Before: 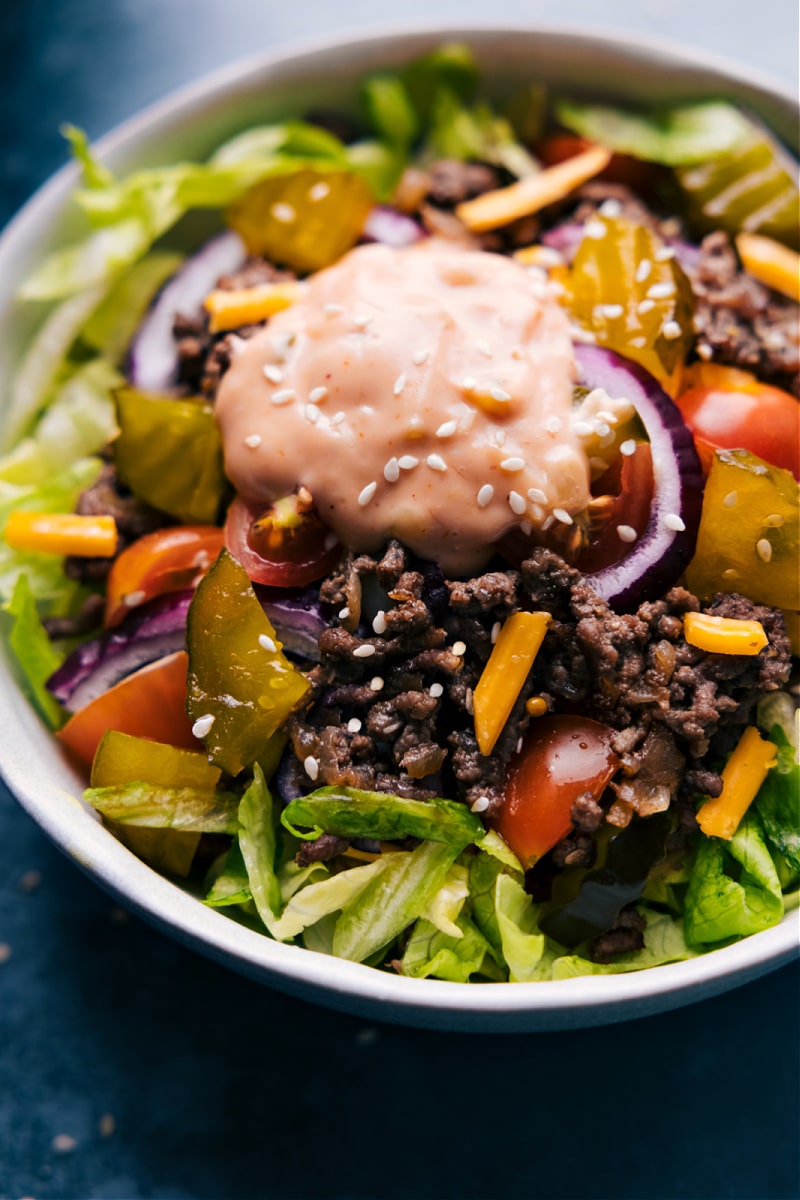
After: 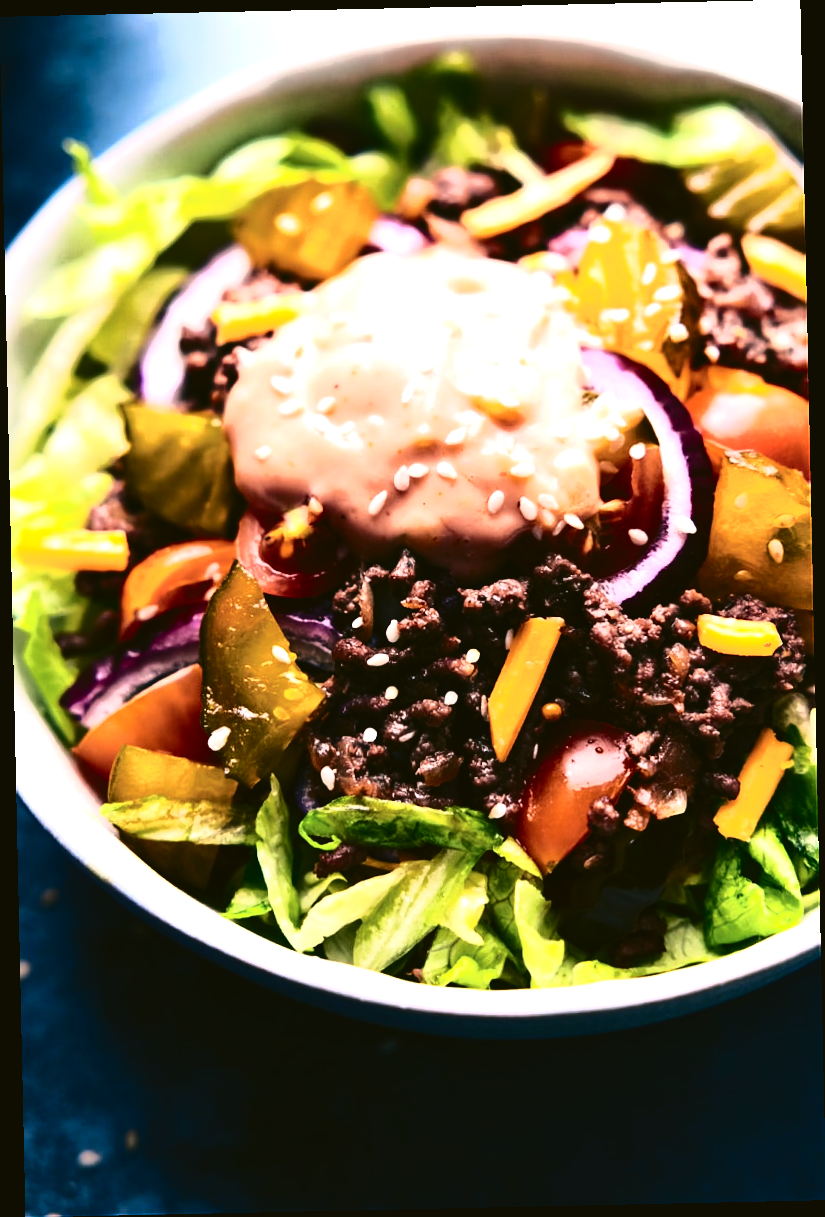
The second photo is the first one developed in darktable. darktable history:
rotate and perspective: rotation -1.24°, automatic cropping off
white balance: red 1.009, blue 1.027
tone equalizer: -8 EV -1.08 EV, -7 EV -1.01 EV, -6 EV -0.867 EV, -5 EV -0.578 EV, -3 EV 0.578 EV, -2 EV 0.867 EV, -1 EV 1.01 EV, +0 EV 1.08 EV, edges refinement/feathering 500, mask exposure compensation -1.57 EV, preserve details no
tone curve: curves: ch0 [(0, 0.039) (0.194, 0.159) (0.469, 0.544) (0.693, 0.77) (0.751, 0.871) (1, 1)]; ch1 [(0, 0) (0.508, 0.506) (0.547, 0.563) (0.592, 0.631) (0.715, 0.706) (1, 1)]; ch2 [(0, 0) (0.243, 0.175) (0.362, 0.301) (0.492, 0.515) (0.544, 0.557) (0.595, 0.612) (0.631, 0.641) (1, 1)], color space Lab, independent channels, preserve colors none
